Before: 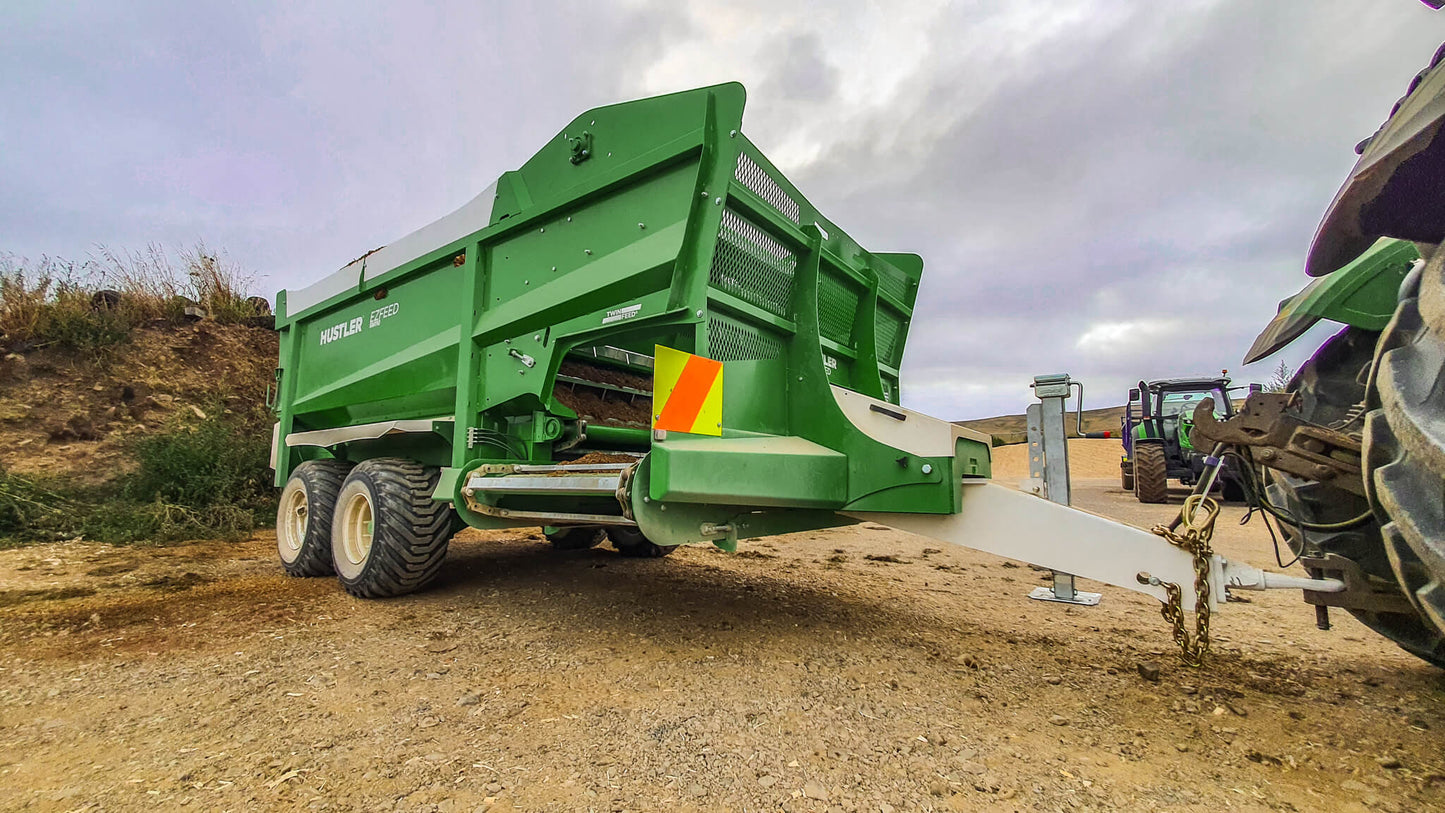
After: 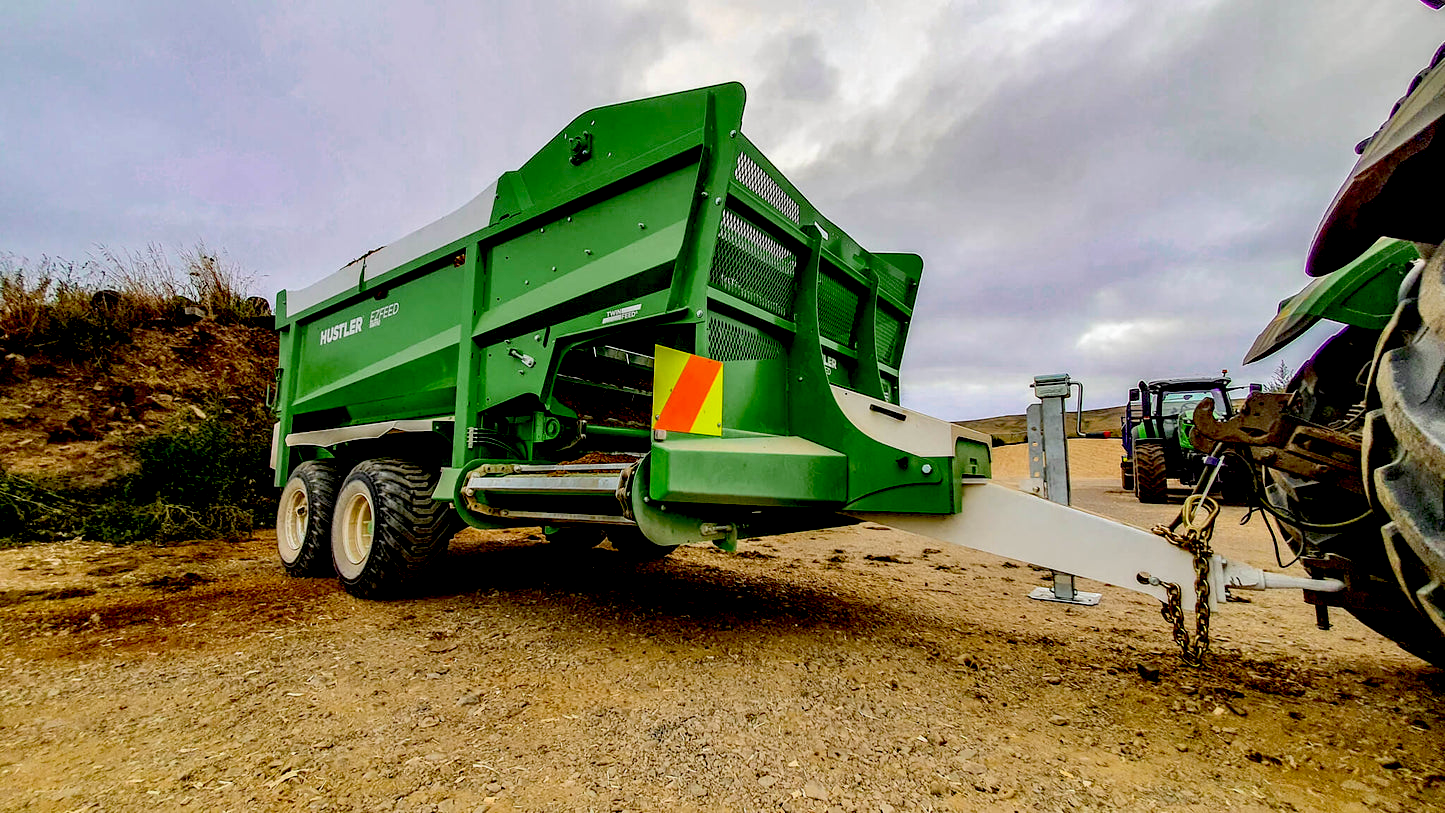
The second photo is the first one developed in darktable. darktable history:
exposure: black level correction 0.055, exposure -0.035 EV, compensate highlight preservation false
